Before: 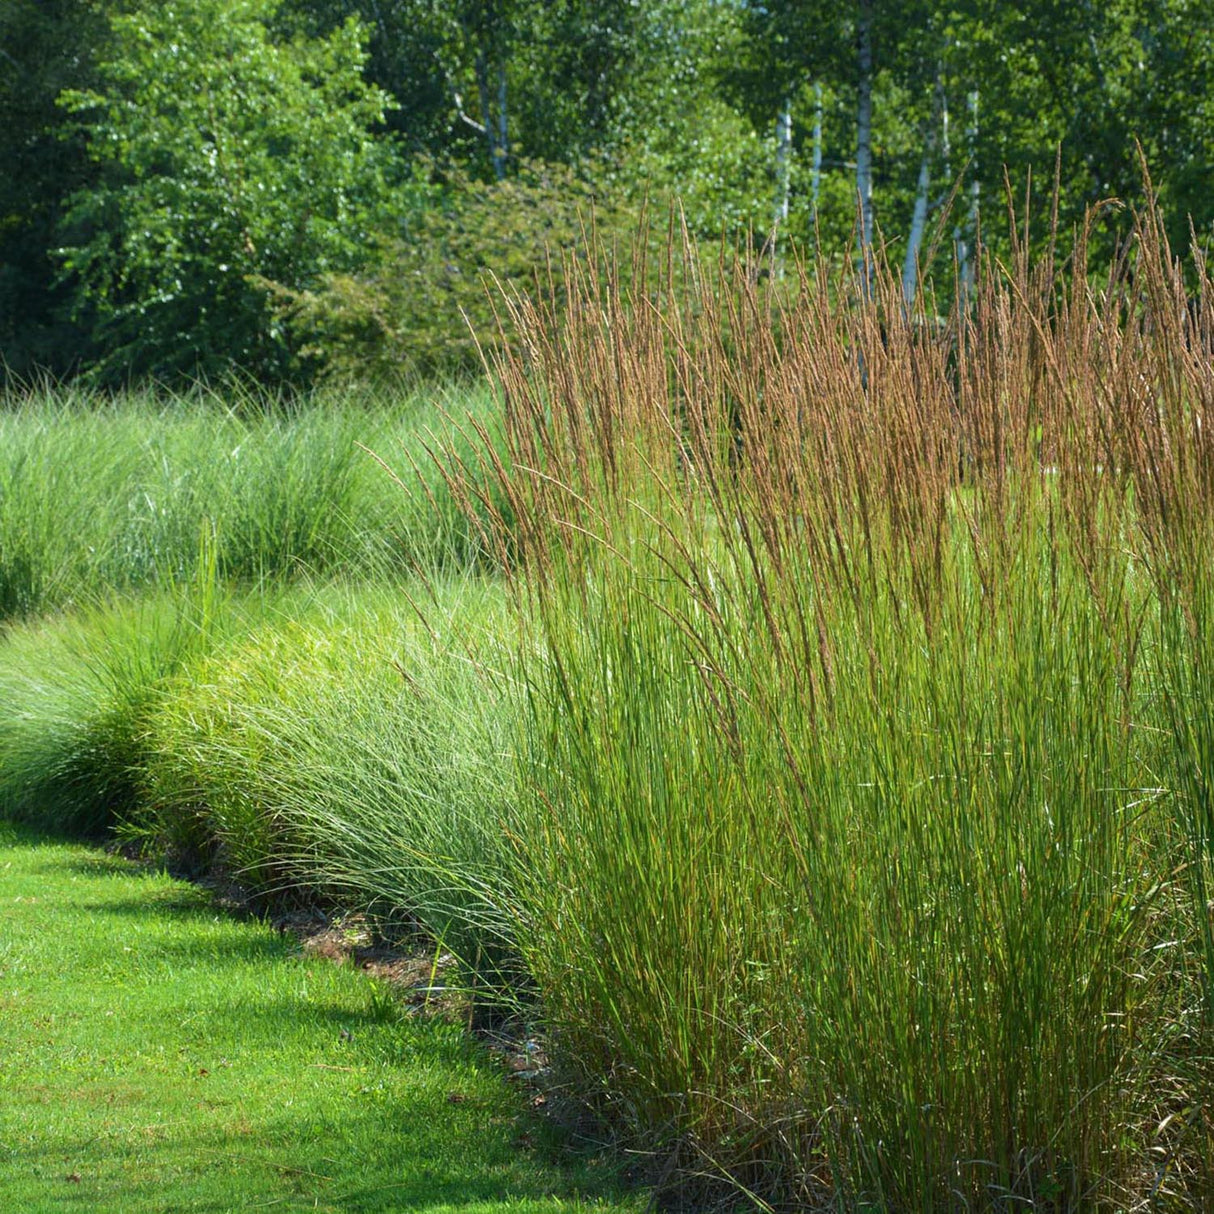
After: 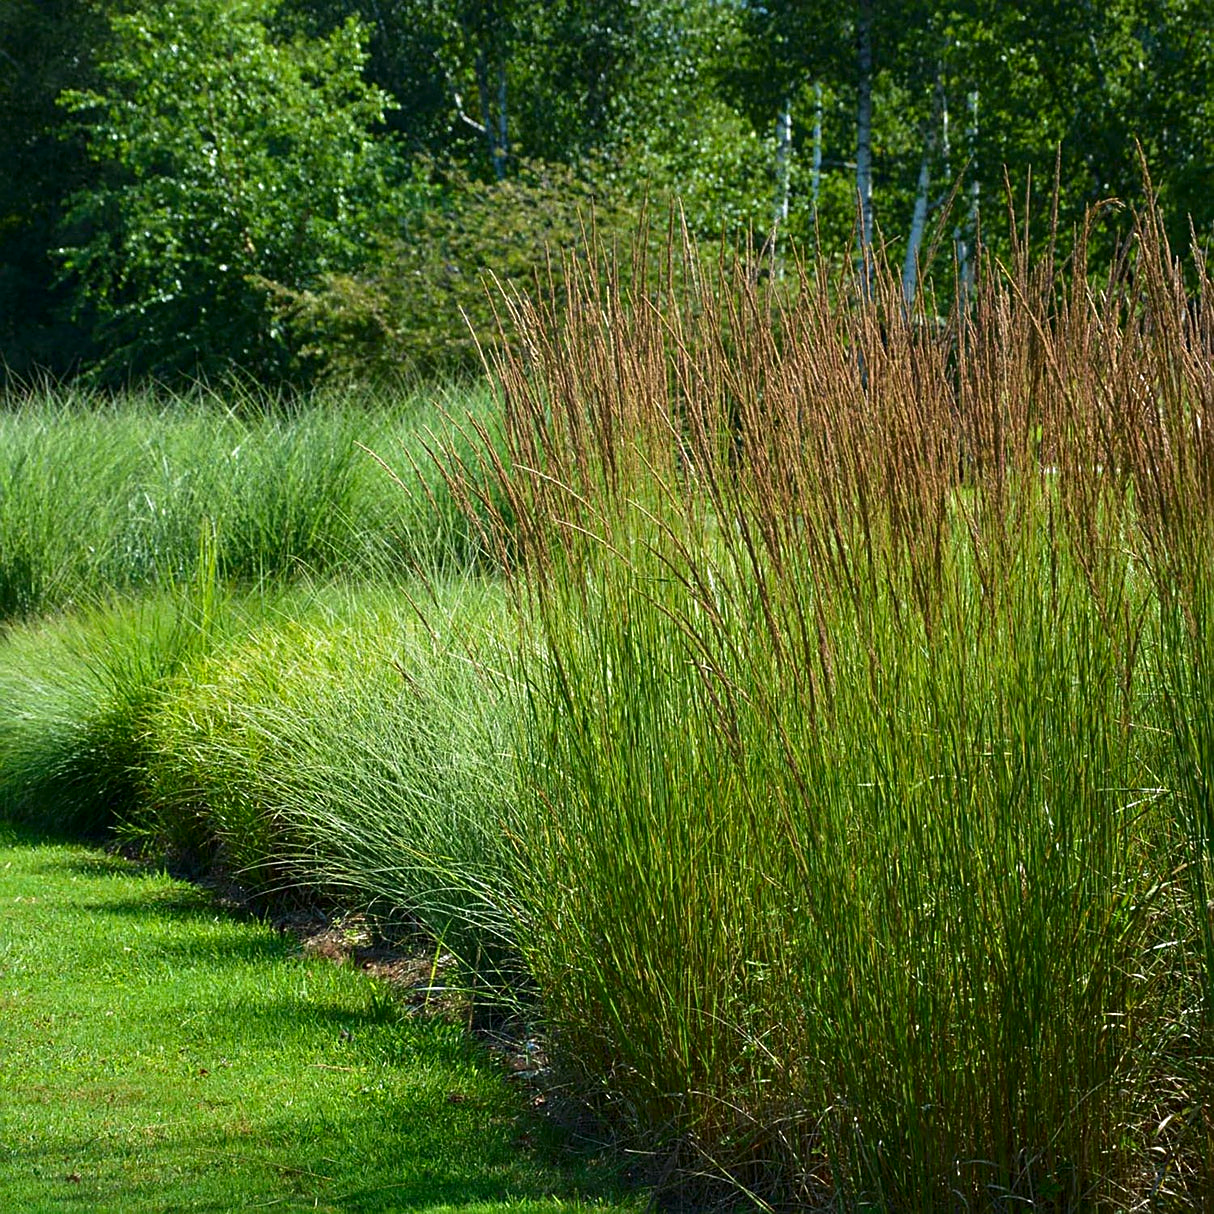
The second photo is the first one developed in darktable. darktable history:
contrast brightness saturation: contrast 0.07, brightness -0.13, saturation 0.06
sharpen: on, module defaults
